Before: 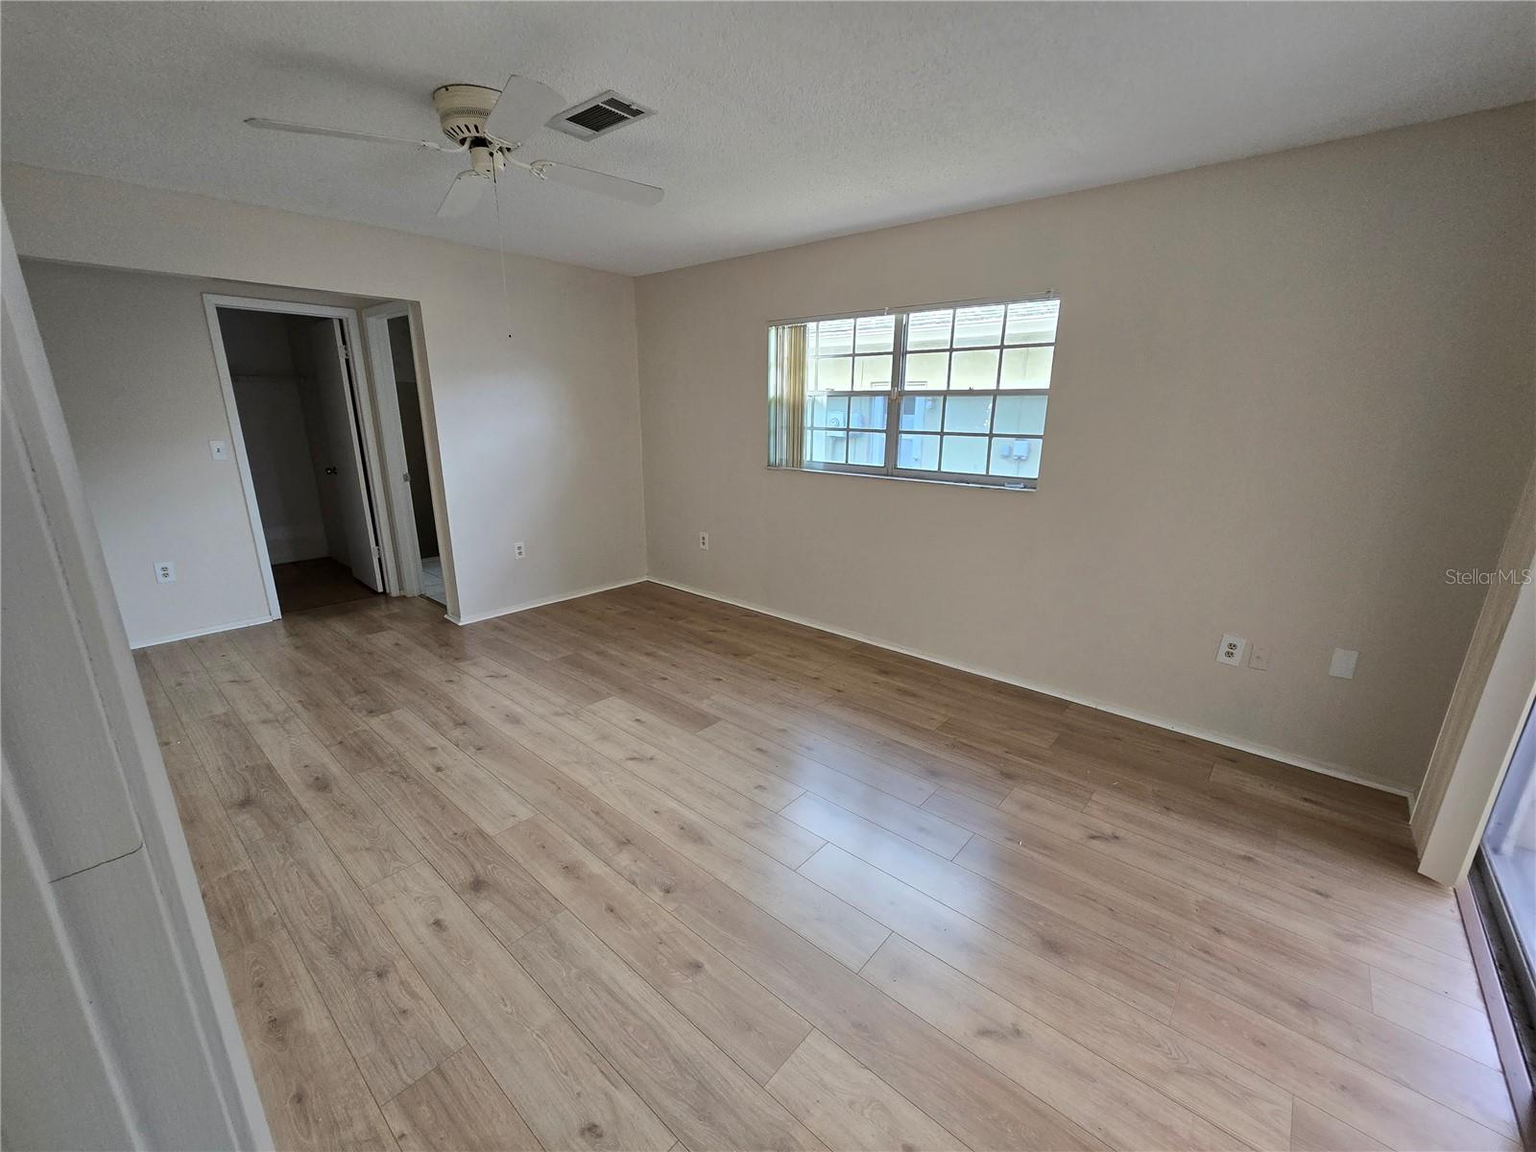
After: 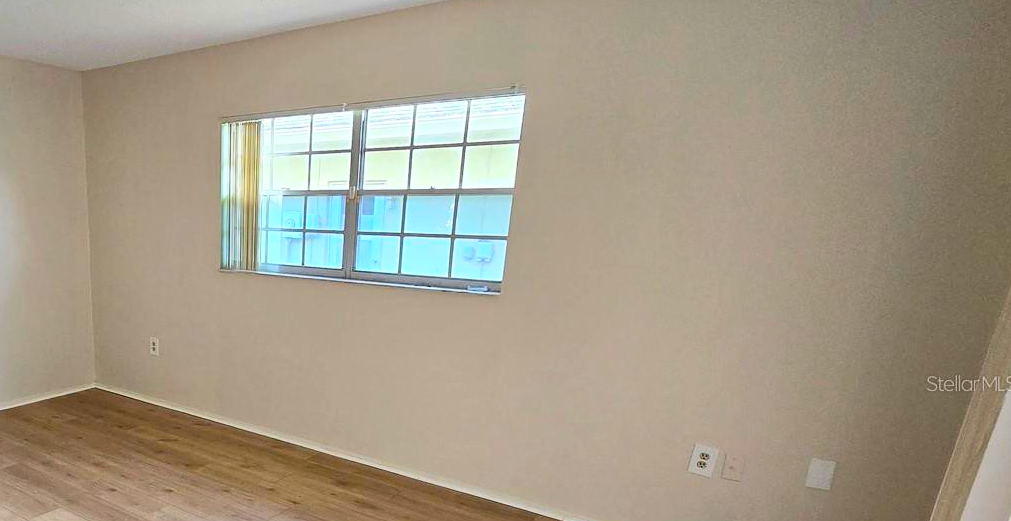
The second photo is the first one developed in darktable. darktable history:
color balance rgb: shadows lift › hue 86.69°, perceptual saturation grading › global saturation 40.858%
crop: left 36.234%, top 18.158%, right 0.536%, bottom 38.37%
contrast brightness saturation: contrast 0.205, brightness 0.167, saturation 0.216
